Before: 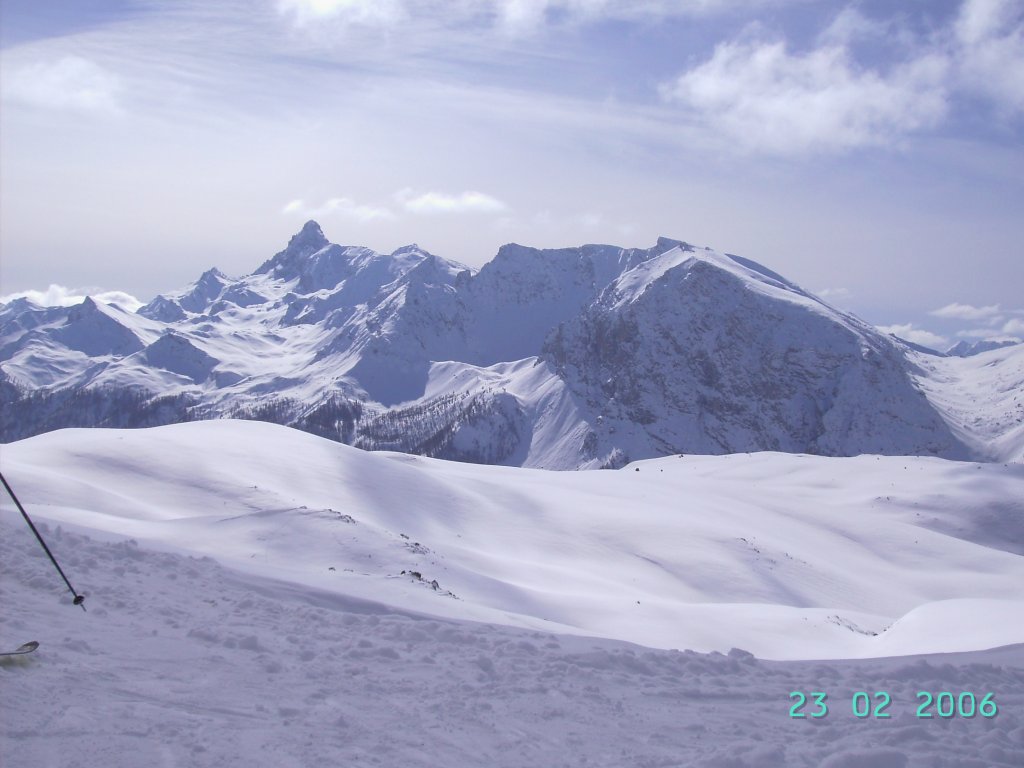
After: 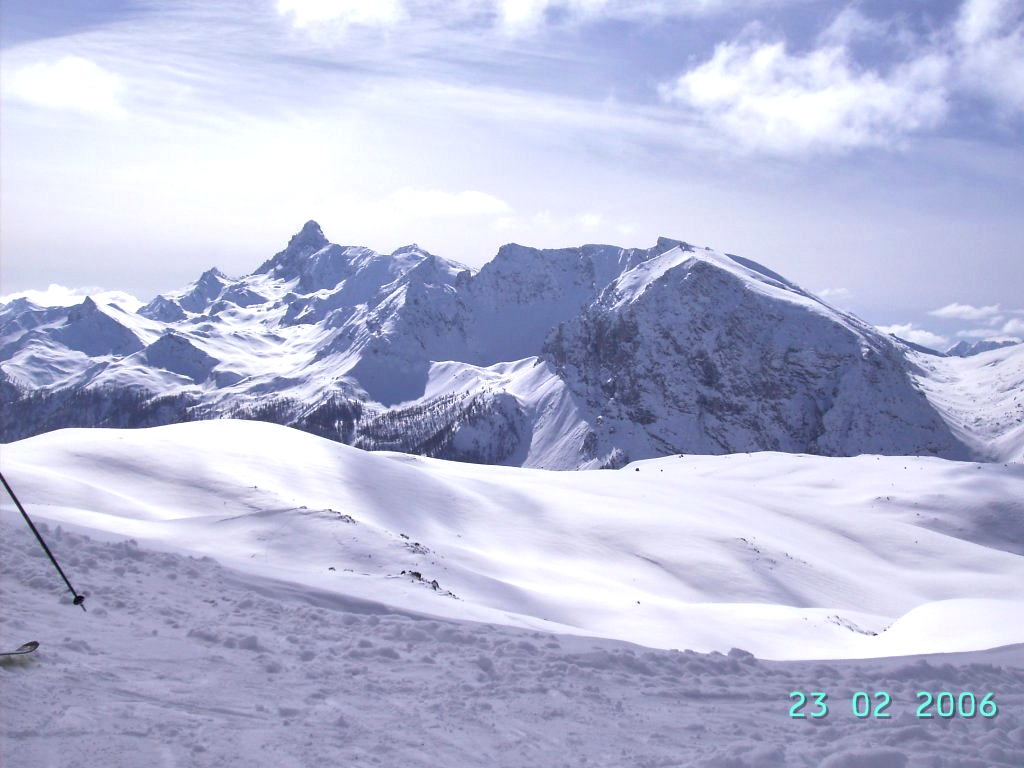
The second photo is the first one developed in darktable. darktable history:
tone equalizer: -8 EV -0.417 EV, -7 EV -0.389 EV, -6 EV -0.333 EV, -5 EV -0.222 EV, -3 EV 0.222 EV, -2 EV 0.333 EV, -1 EV 0.389 EV, +0 EV 0.417 EV, edges refinement/feathering 500, mask exposure compensation -1.57 EV, preserve details no
local contrast: mode bilateral grid, contrast 50, coarseness 50, detail 150%, midtone range 0.2
